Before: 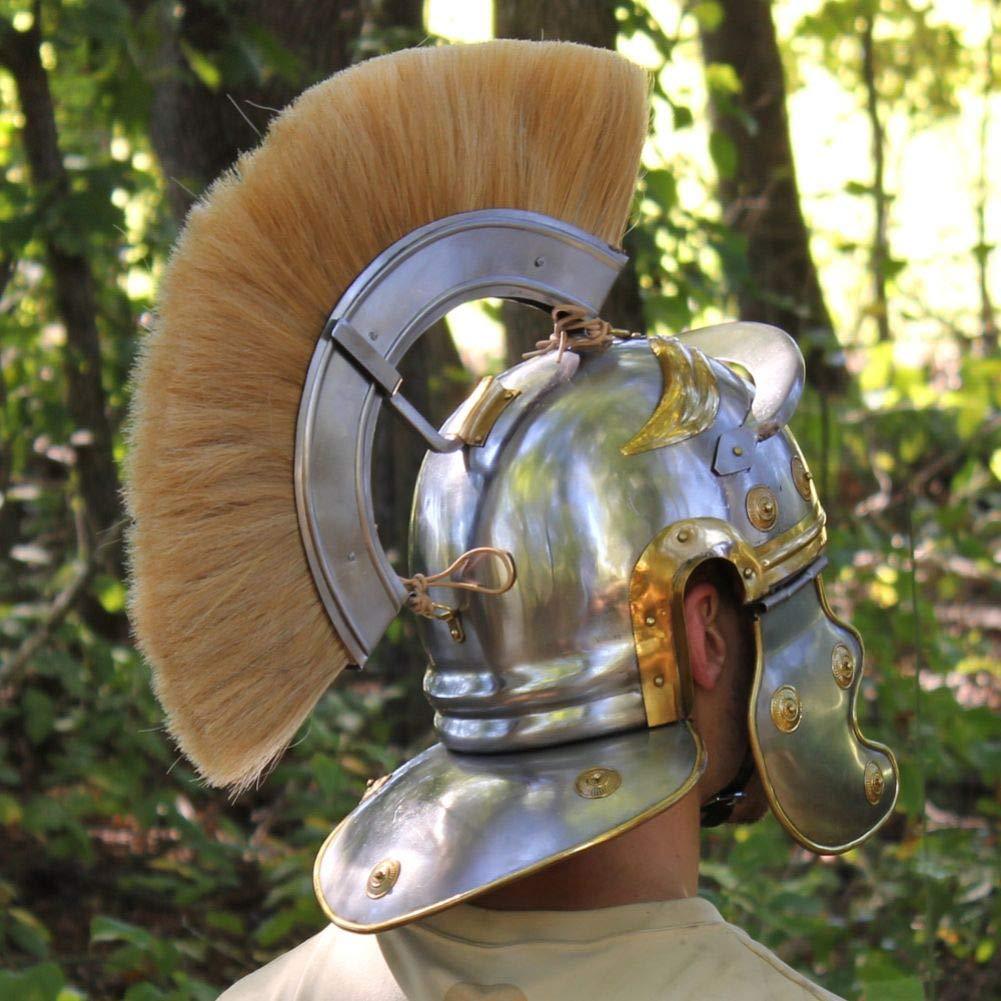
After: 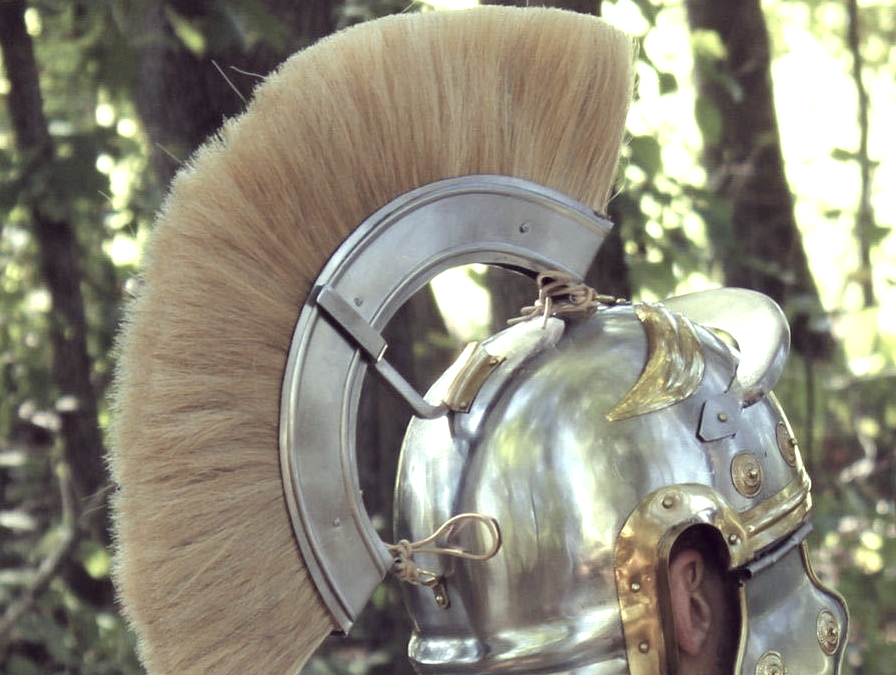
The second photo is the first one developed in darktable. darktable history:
color correction: highlights a* -20.17, highlights b* 20.27, shadows a* 20.03, shadows b* -20.46, saturation 0.43
exposure: exposure 0.6 EV, compensate highlight preservation false
crop: left 1.509%, top 3.452%, right 7.696%, bottom 28.452%
